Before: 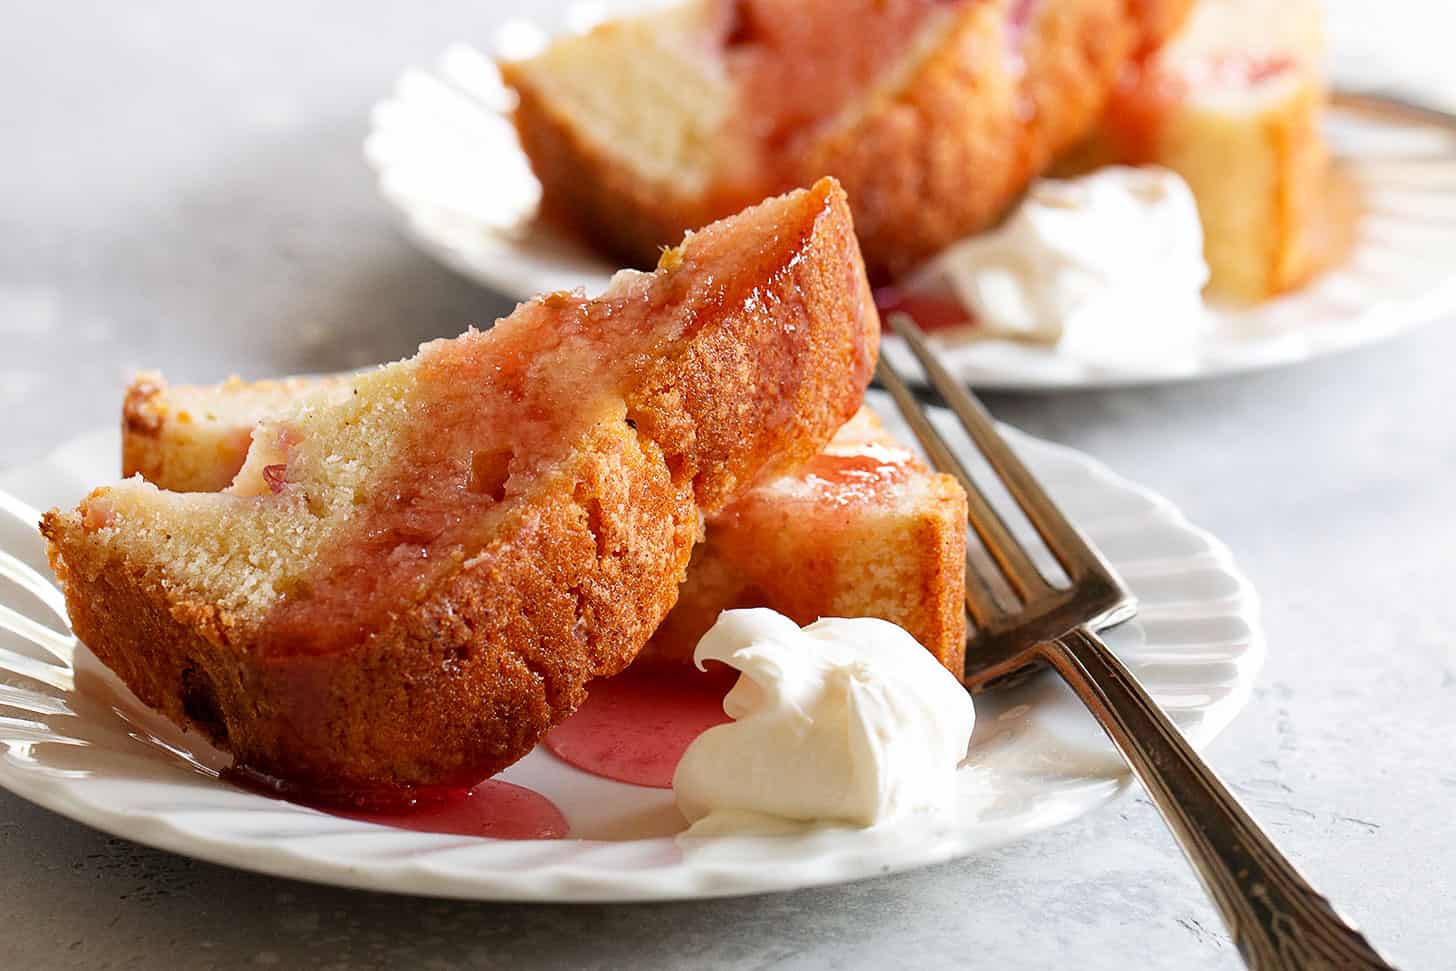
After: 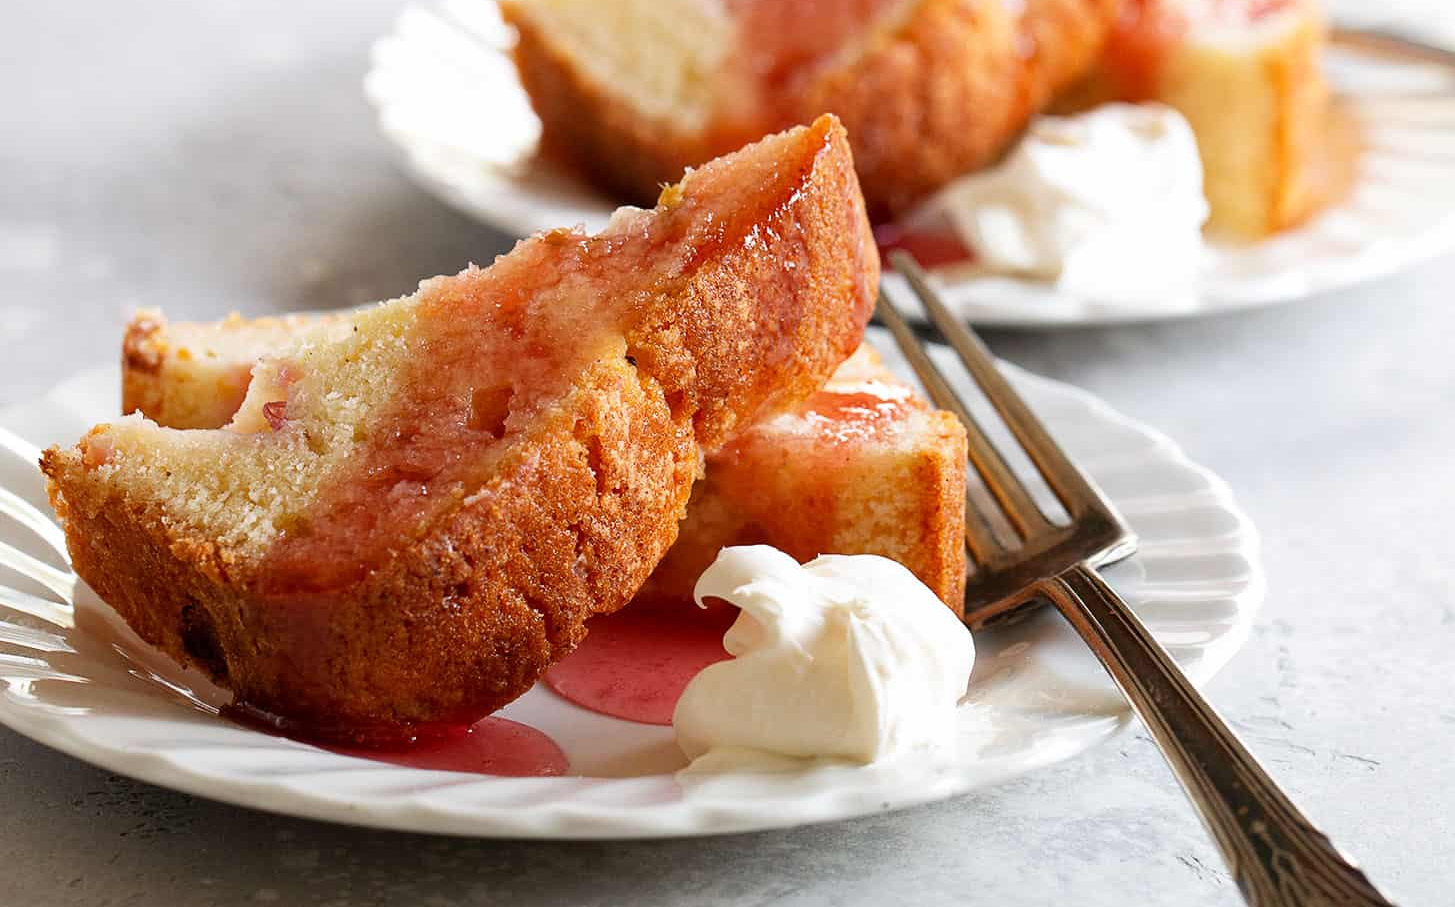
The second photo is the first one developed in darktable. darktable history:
crop and rotate: top 6.492%
